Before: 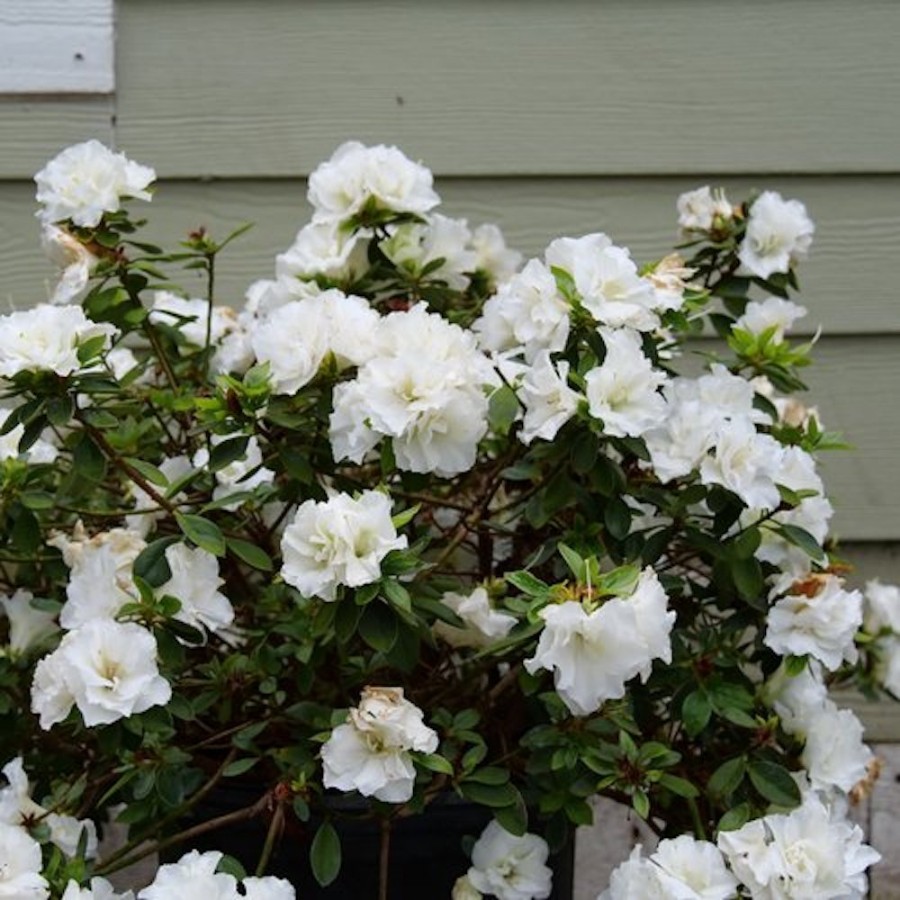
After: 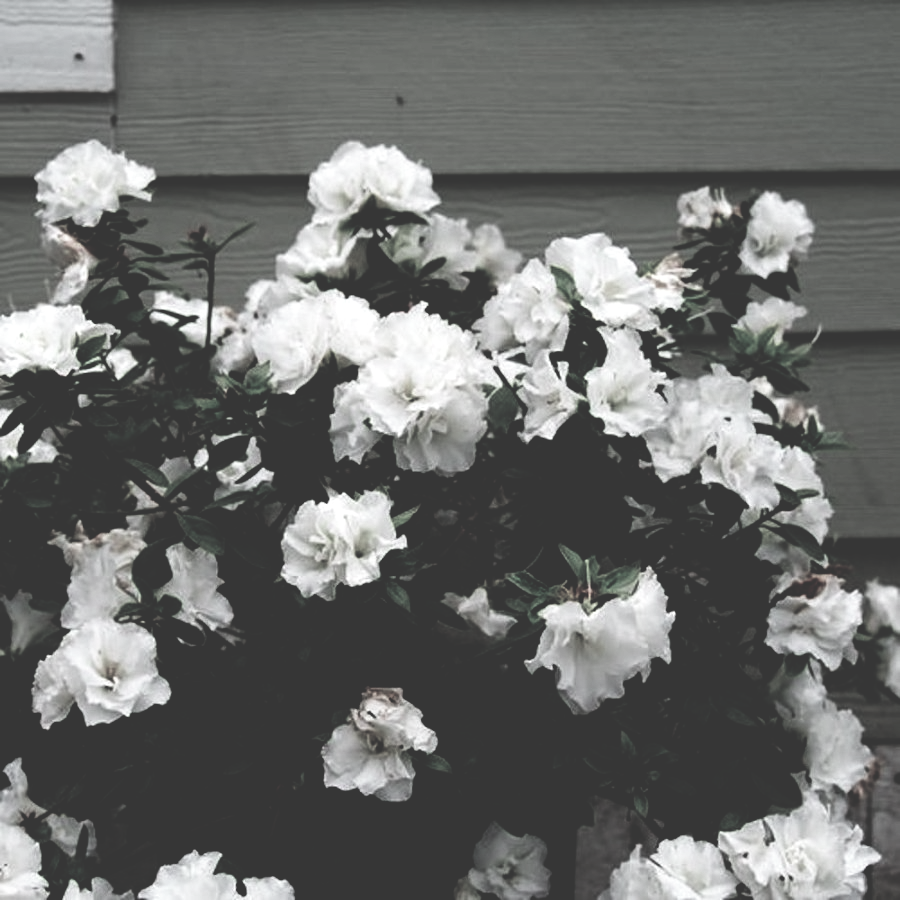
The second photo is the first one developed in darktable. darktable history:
color contrast: green-magenta contrast 0.3, blue-yellow contrast 0.15
base curve: curves: ch0 [(0, 0.036) (0.083, 0.04) (0.804, 1)], preserve colors none
